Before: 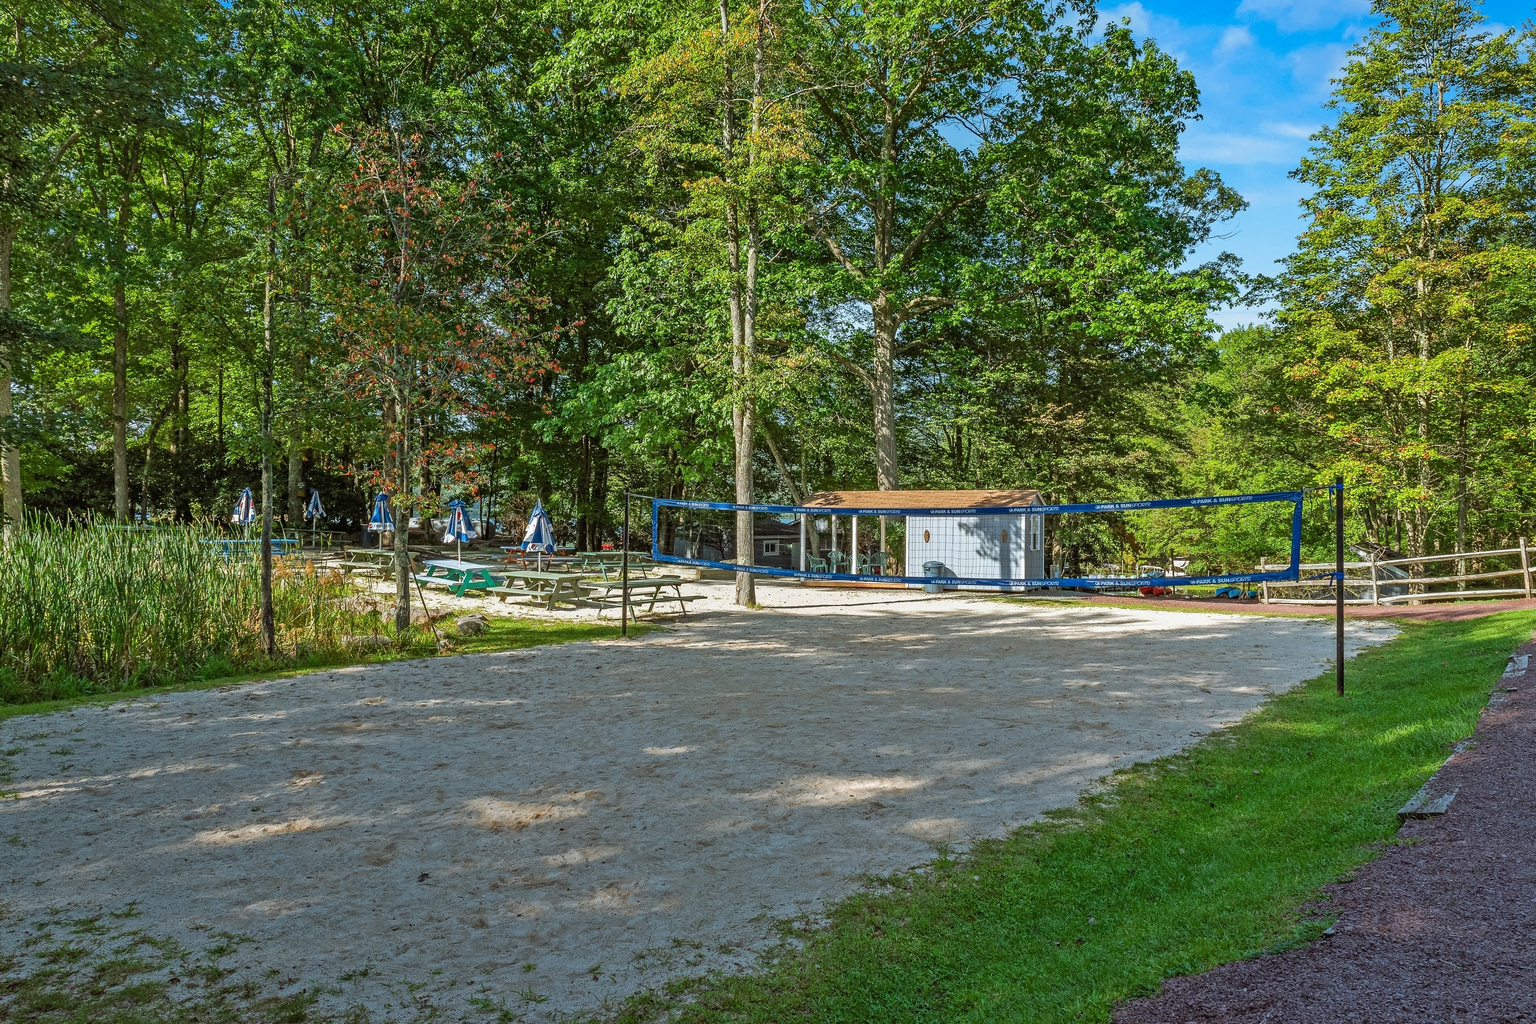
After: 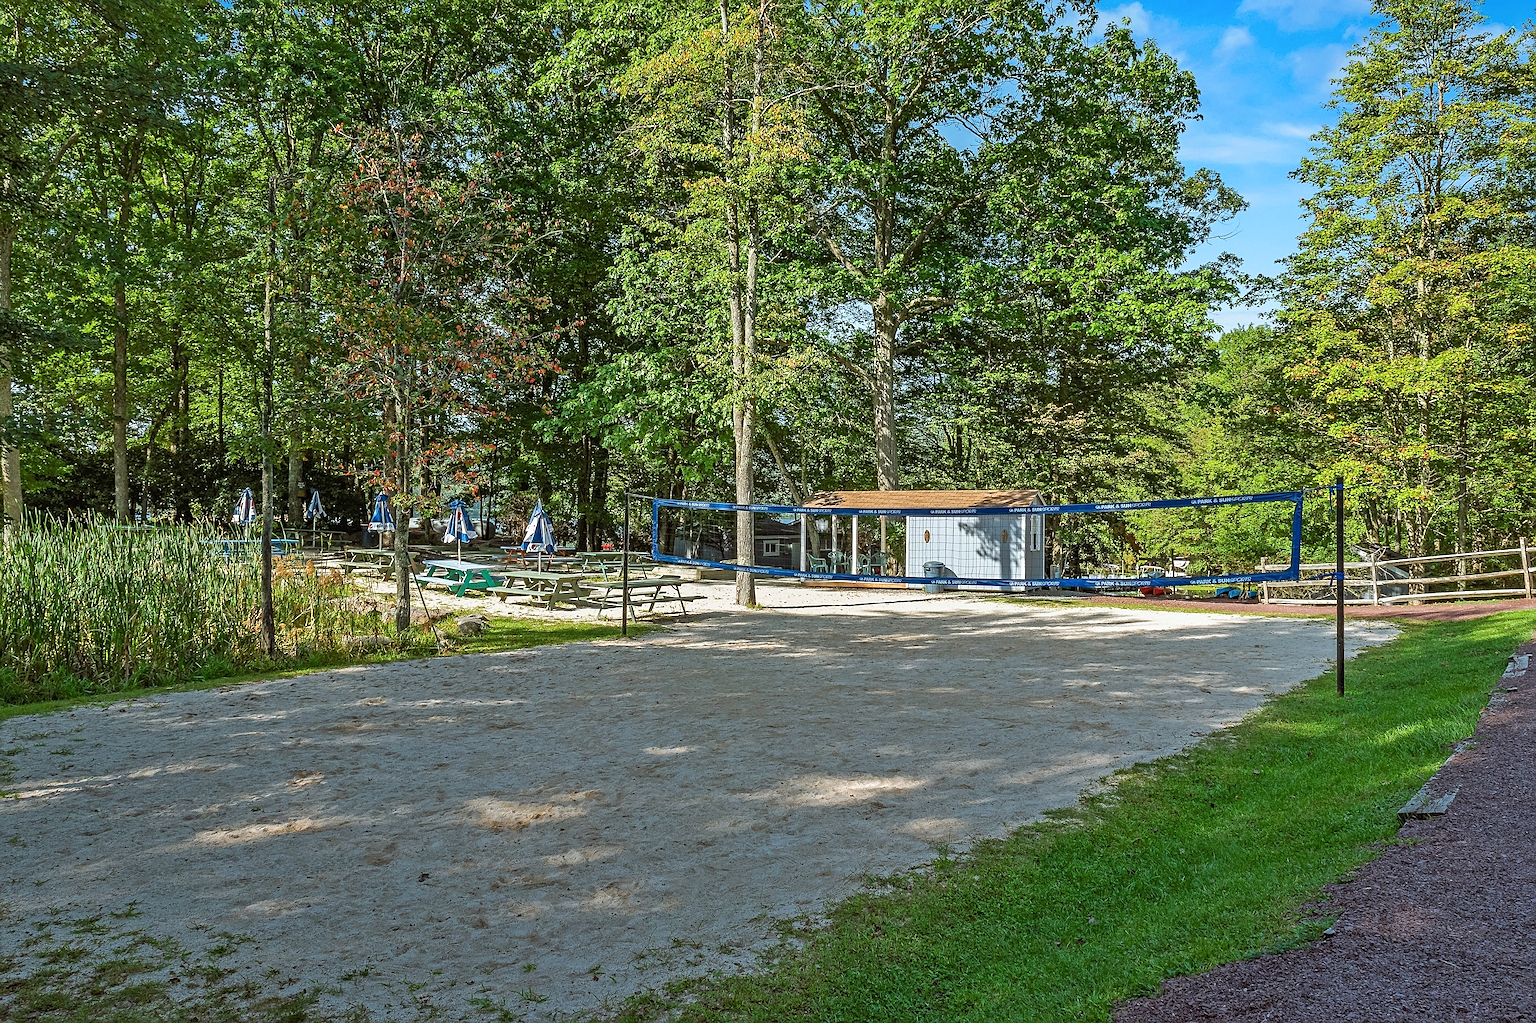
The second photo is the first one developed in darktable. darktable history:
shadows and highlights: shadows -0.137, highlights 40.15
sharpen: amount 0.491
